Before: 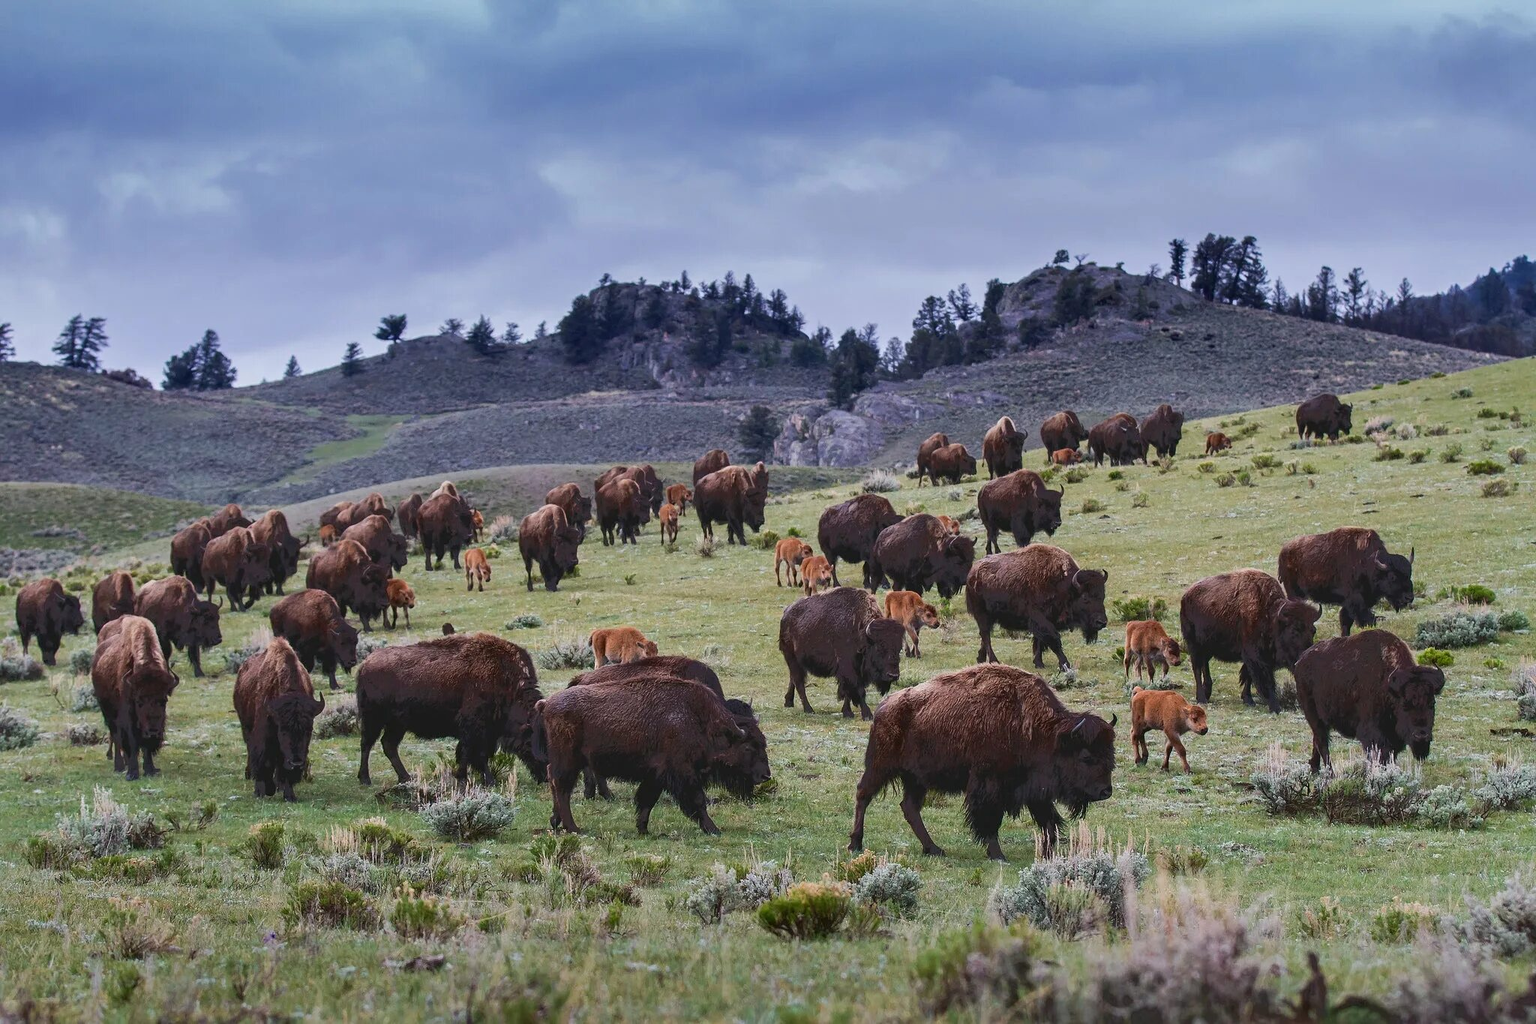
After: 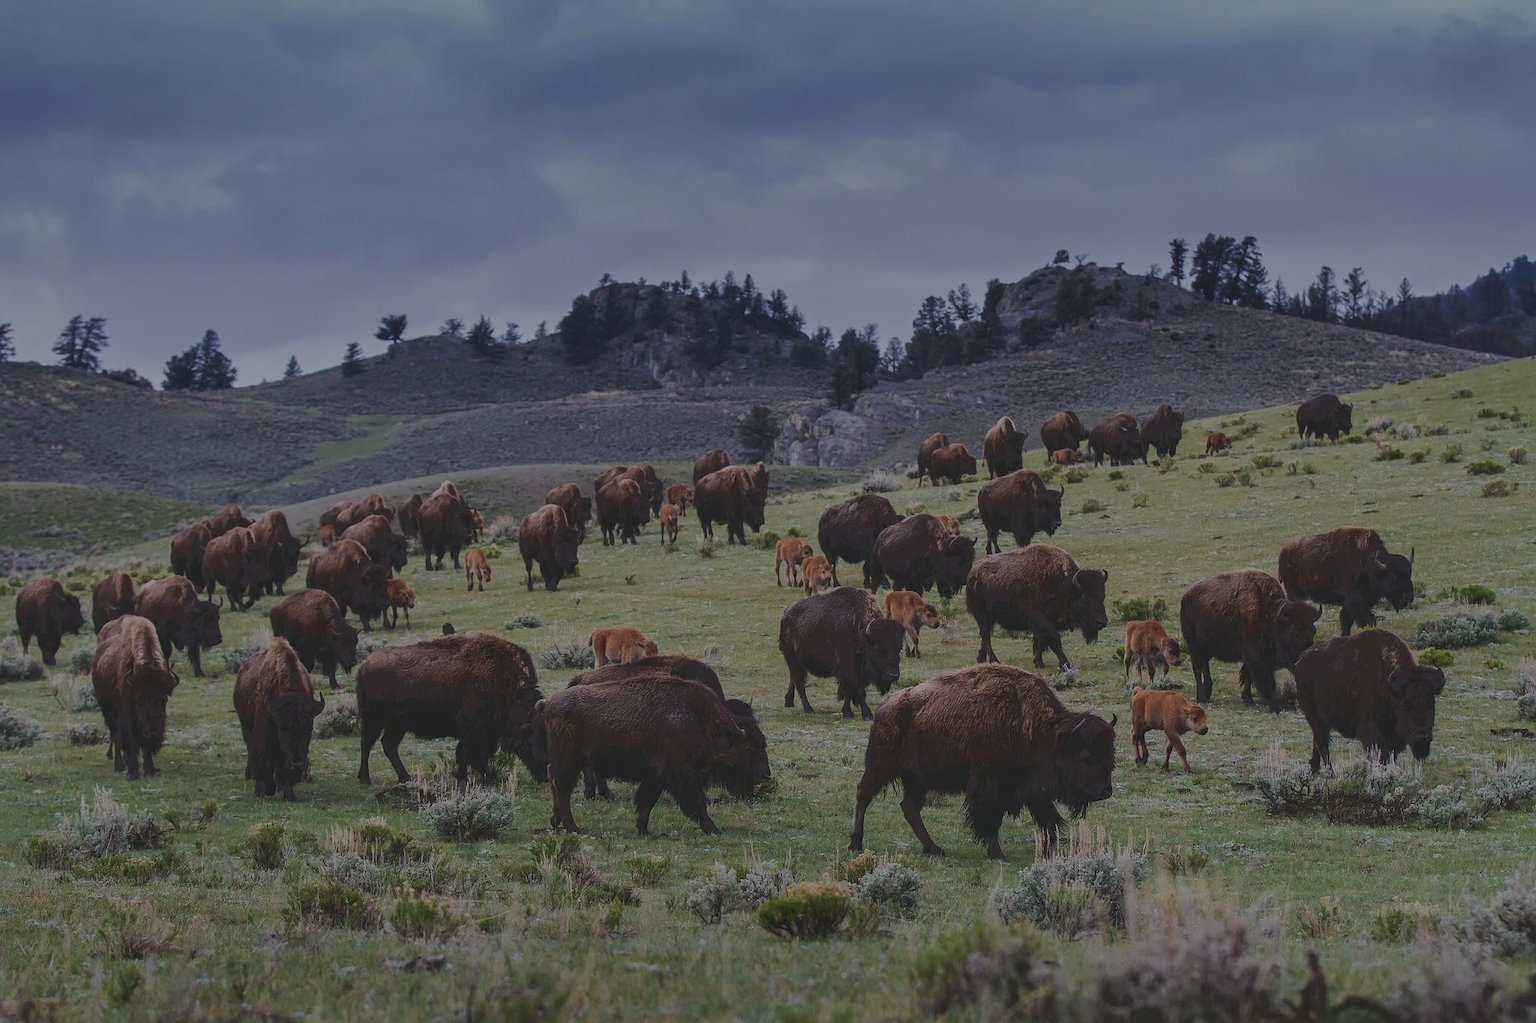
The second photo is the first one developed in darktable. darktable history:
exposure: exposure -1.468 EV, compensate highlight preservation false
color balance: lift [1.007, 1, 1, 1], gamma [1.097, 1, 1, 1]
